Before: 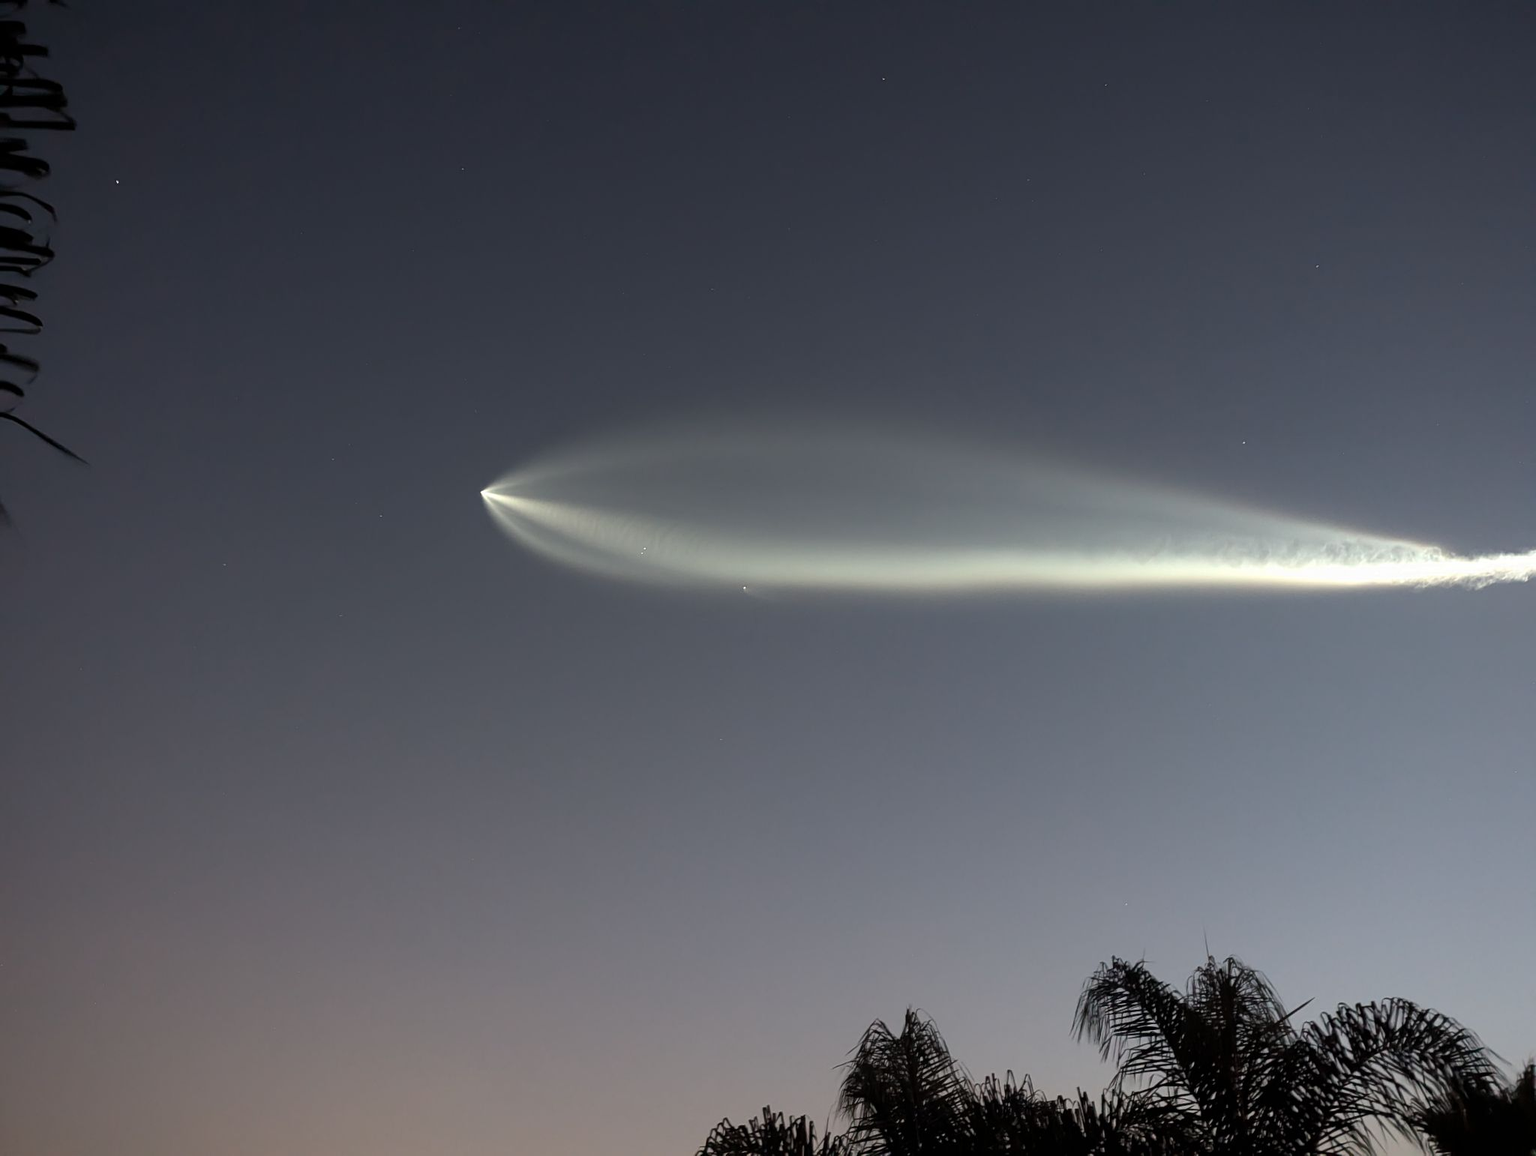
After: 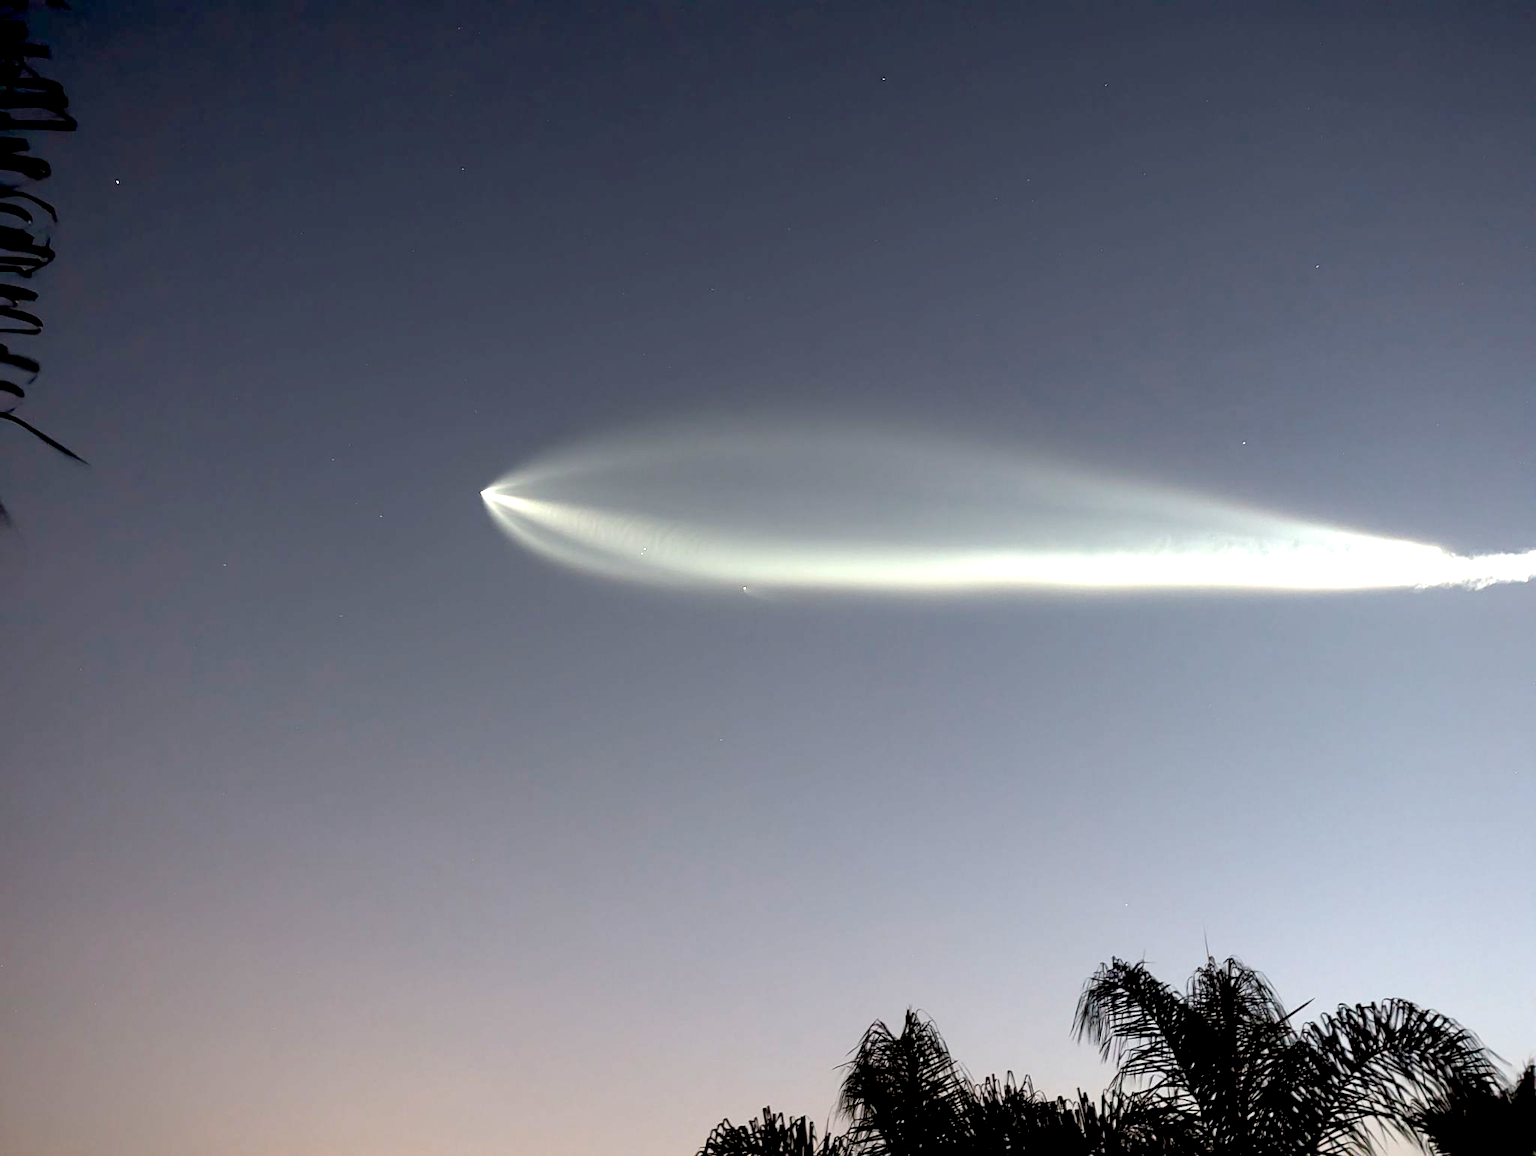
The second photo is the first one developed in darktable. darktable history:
exposure: black level correction 0.011, exposure 1.082 EV, compensate exposure bias true, compensate highlight preservation false
